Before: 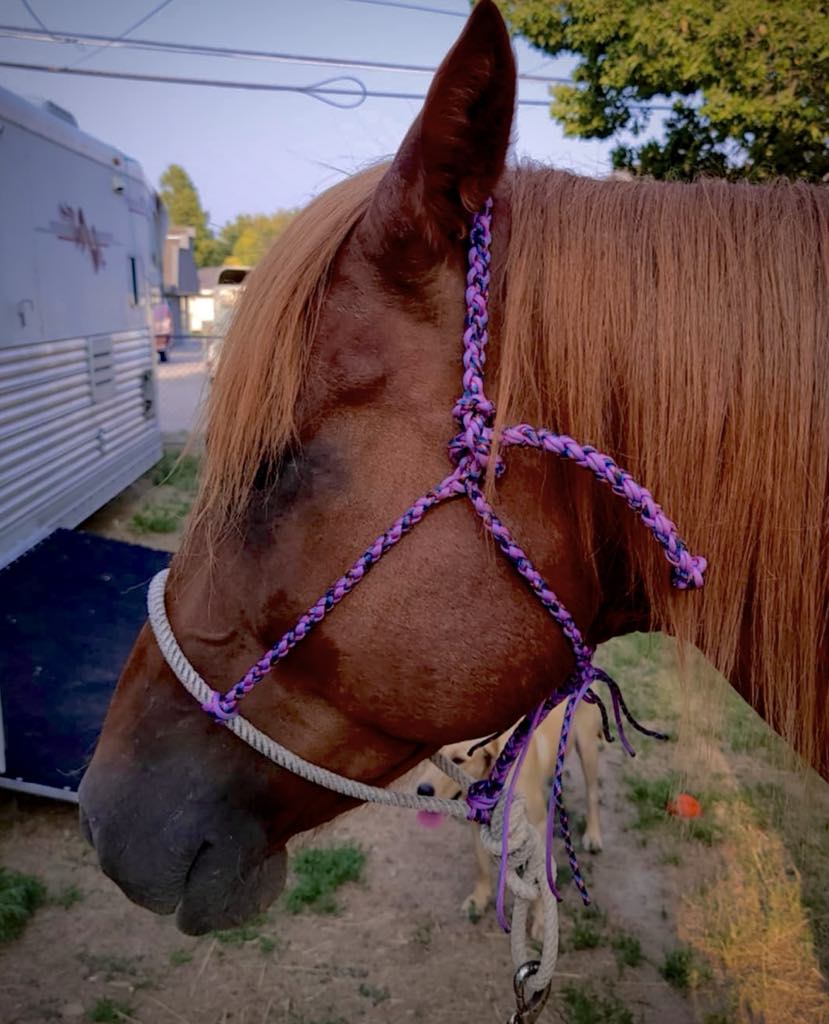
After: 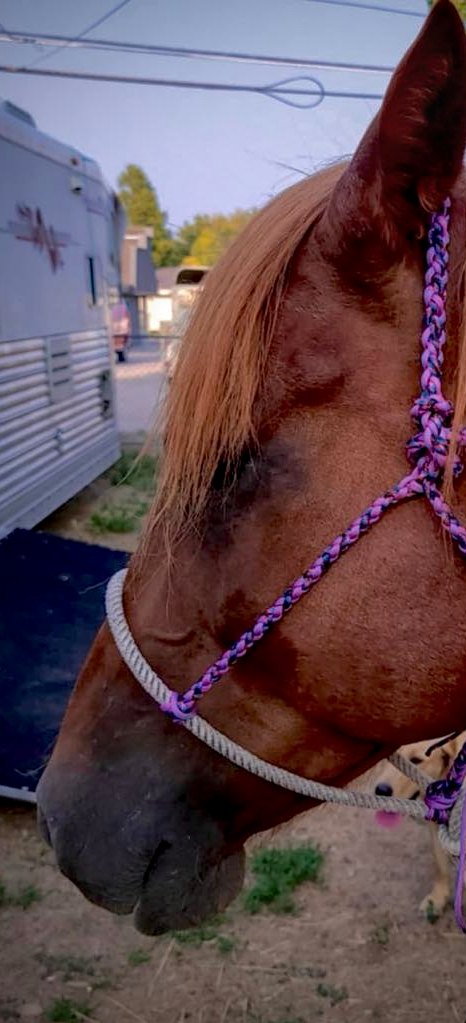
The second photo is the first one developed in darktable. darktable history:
local contrast: on, module defaults
exposure: exposure -0.157 EV, compensate highlight preservation false
crop: left 5.114%, right 38.589%
